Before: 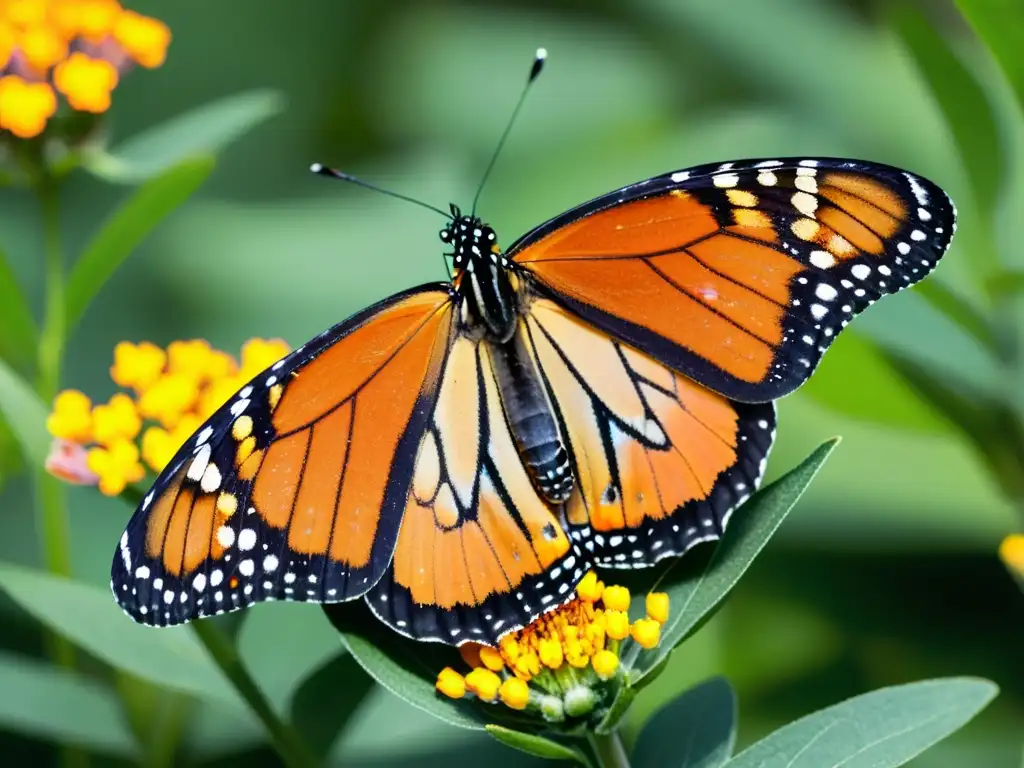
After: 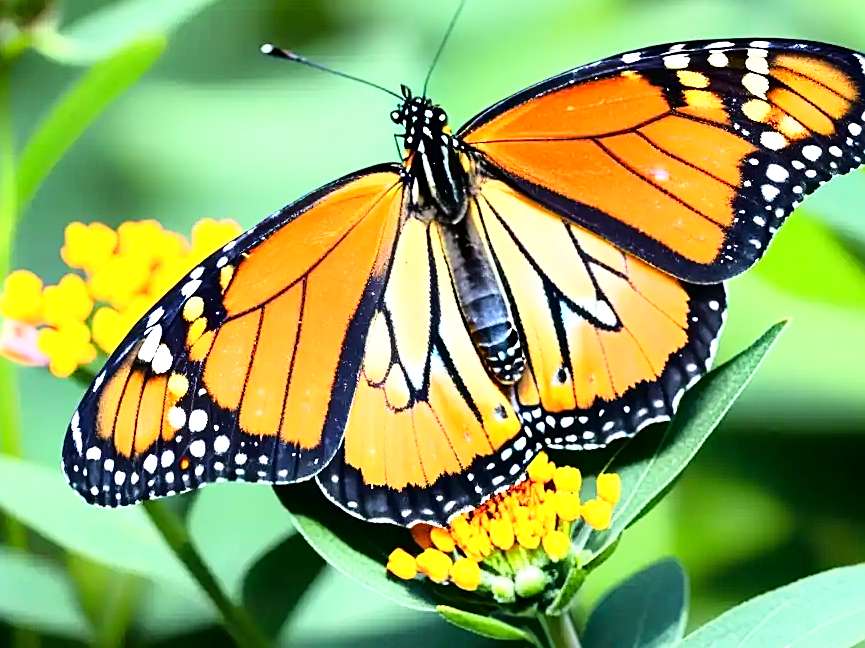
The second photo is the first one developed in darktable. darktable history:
crop and rotate: left 4.842%, top 15.51%, right 10.668%
base curve: curves: ch0 [(0, 0) (0.028, 0.03) (0.121, 0.232) (0.46, 0.748) (0.859, 0.968) (1, 1)]
exposure: black level correction 0, exposure 0.7 EV, compensate exposure bias true, compensate highlight preservation false
contrast brightness saturation: brightness -0.09
sharpen: on, module defaults
